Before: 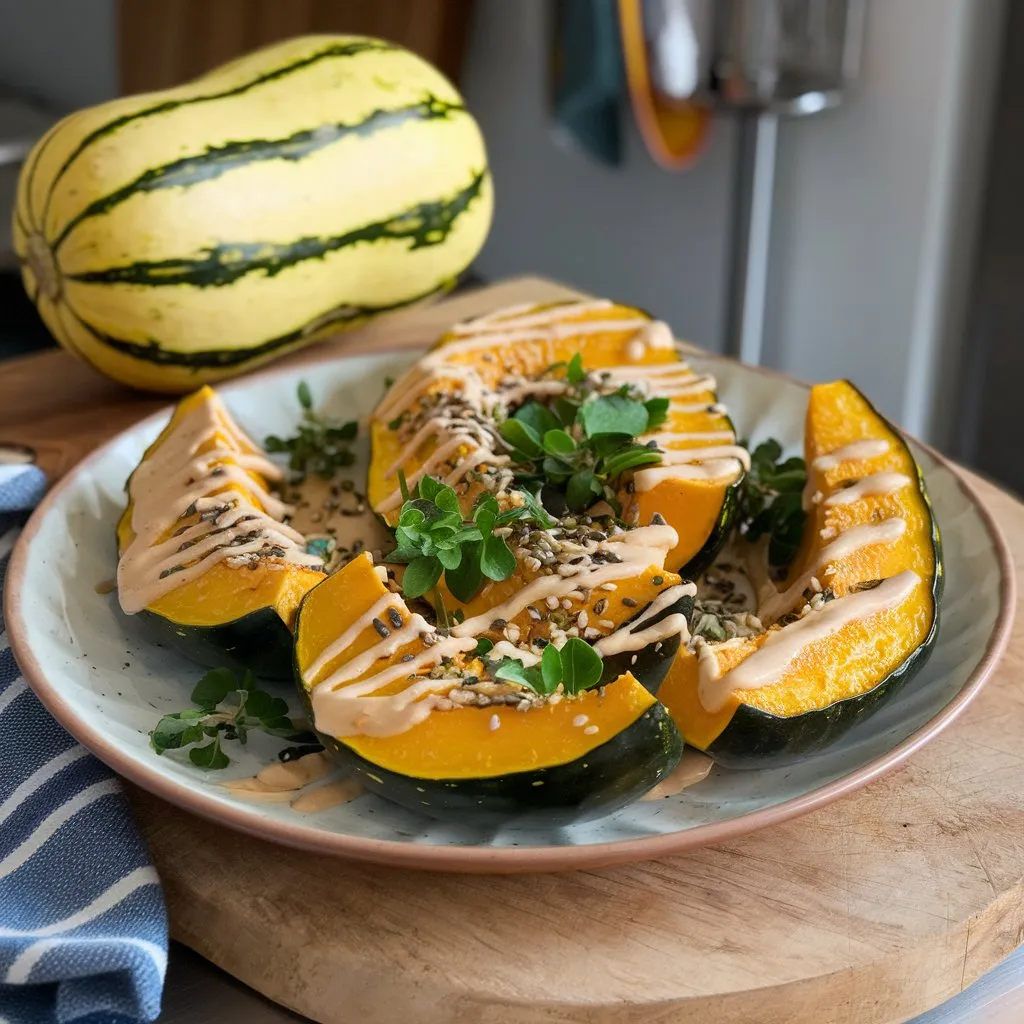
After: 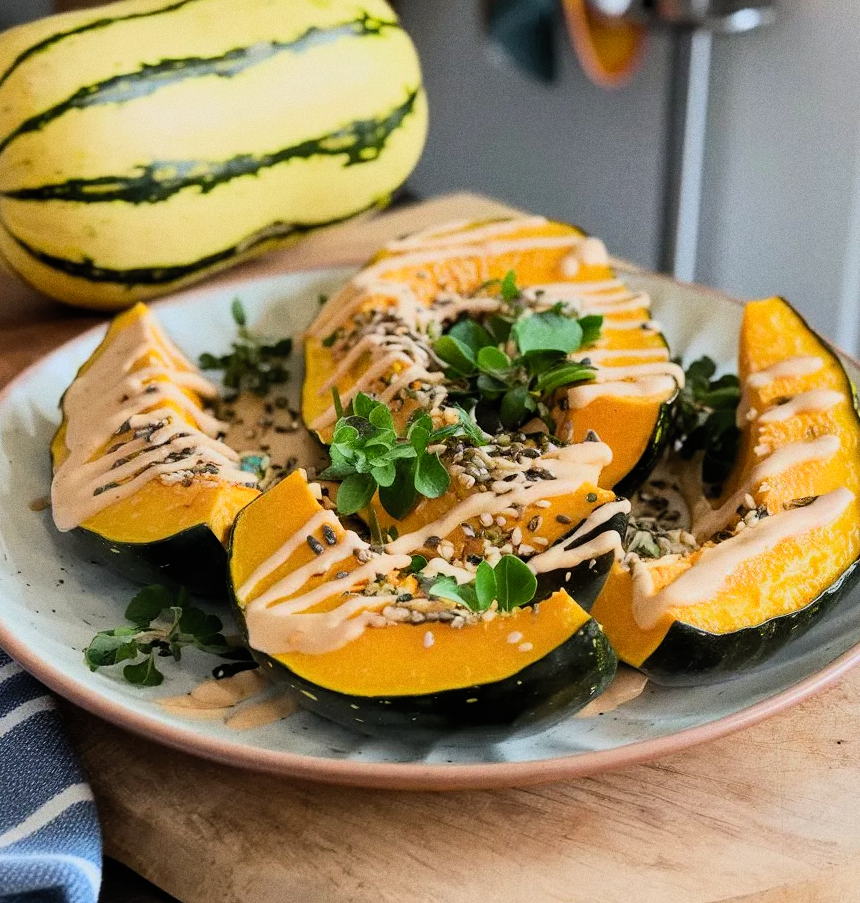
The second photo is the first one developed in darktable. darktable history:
grain: on, module defaults
filmic rgb: black relative exposure -7.65 EV, white relative exposure 4.56 EV, hardness 3.61, color science v6 (2022)
crop: left 6.446%, top 8.188%, right 9.538%, bottom 3.548%
contrast brightness saturation: contrast 0.2, brightness 0.15, saturation 0.14
